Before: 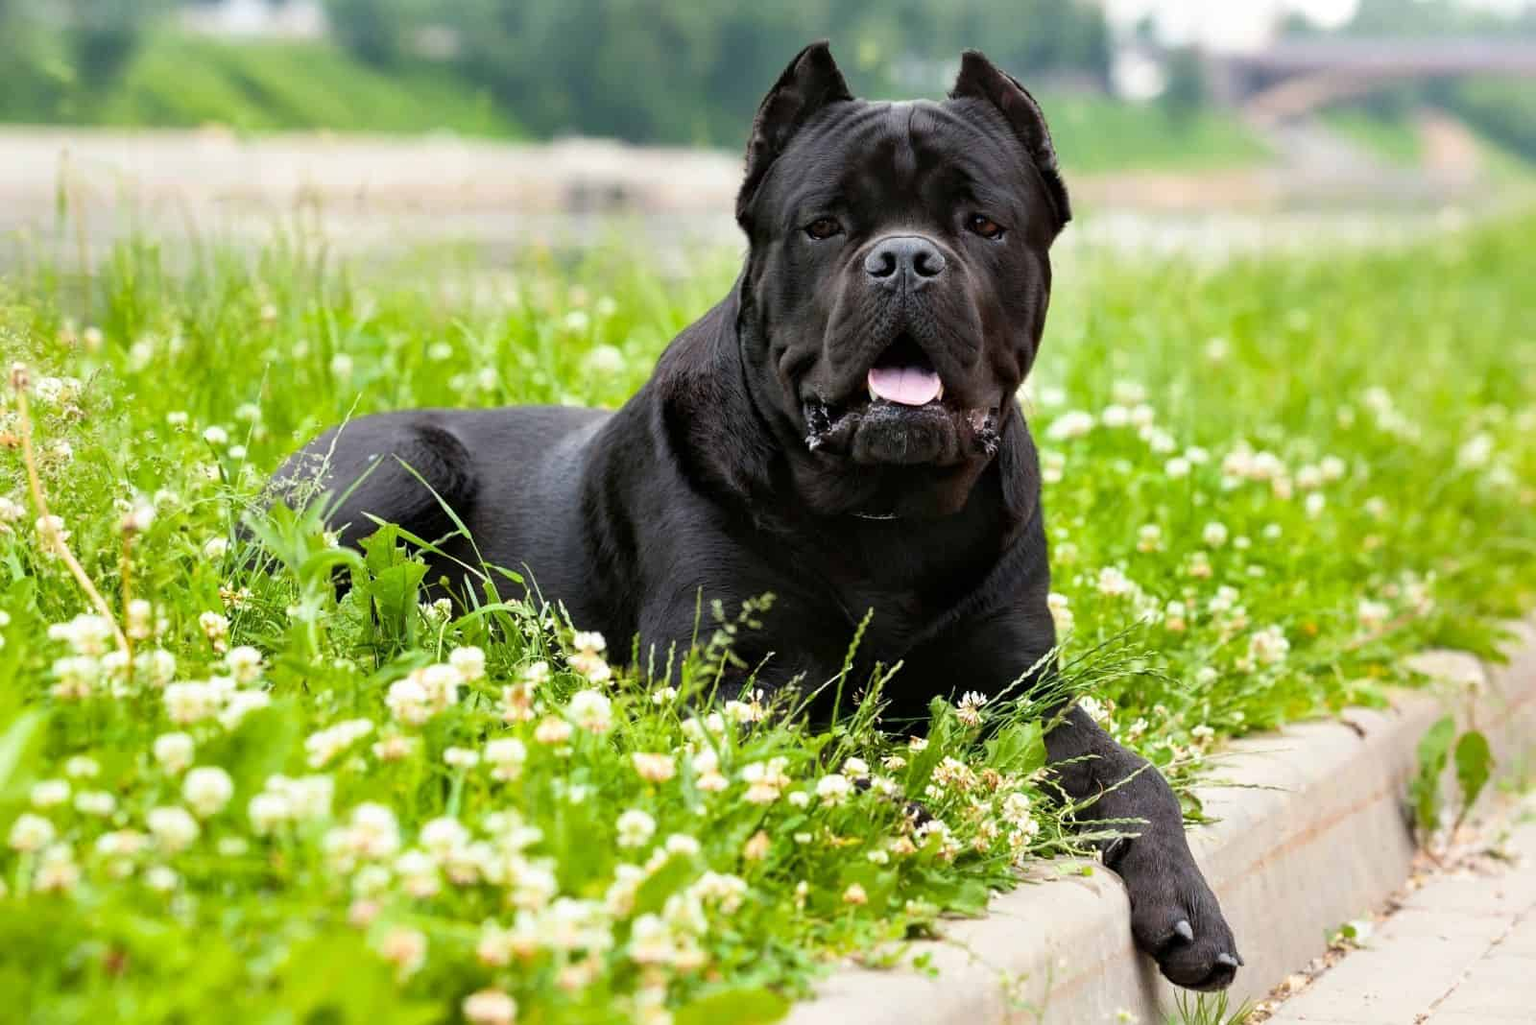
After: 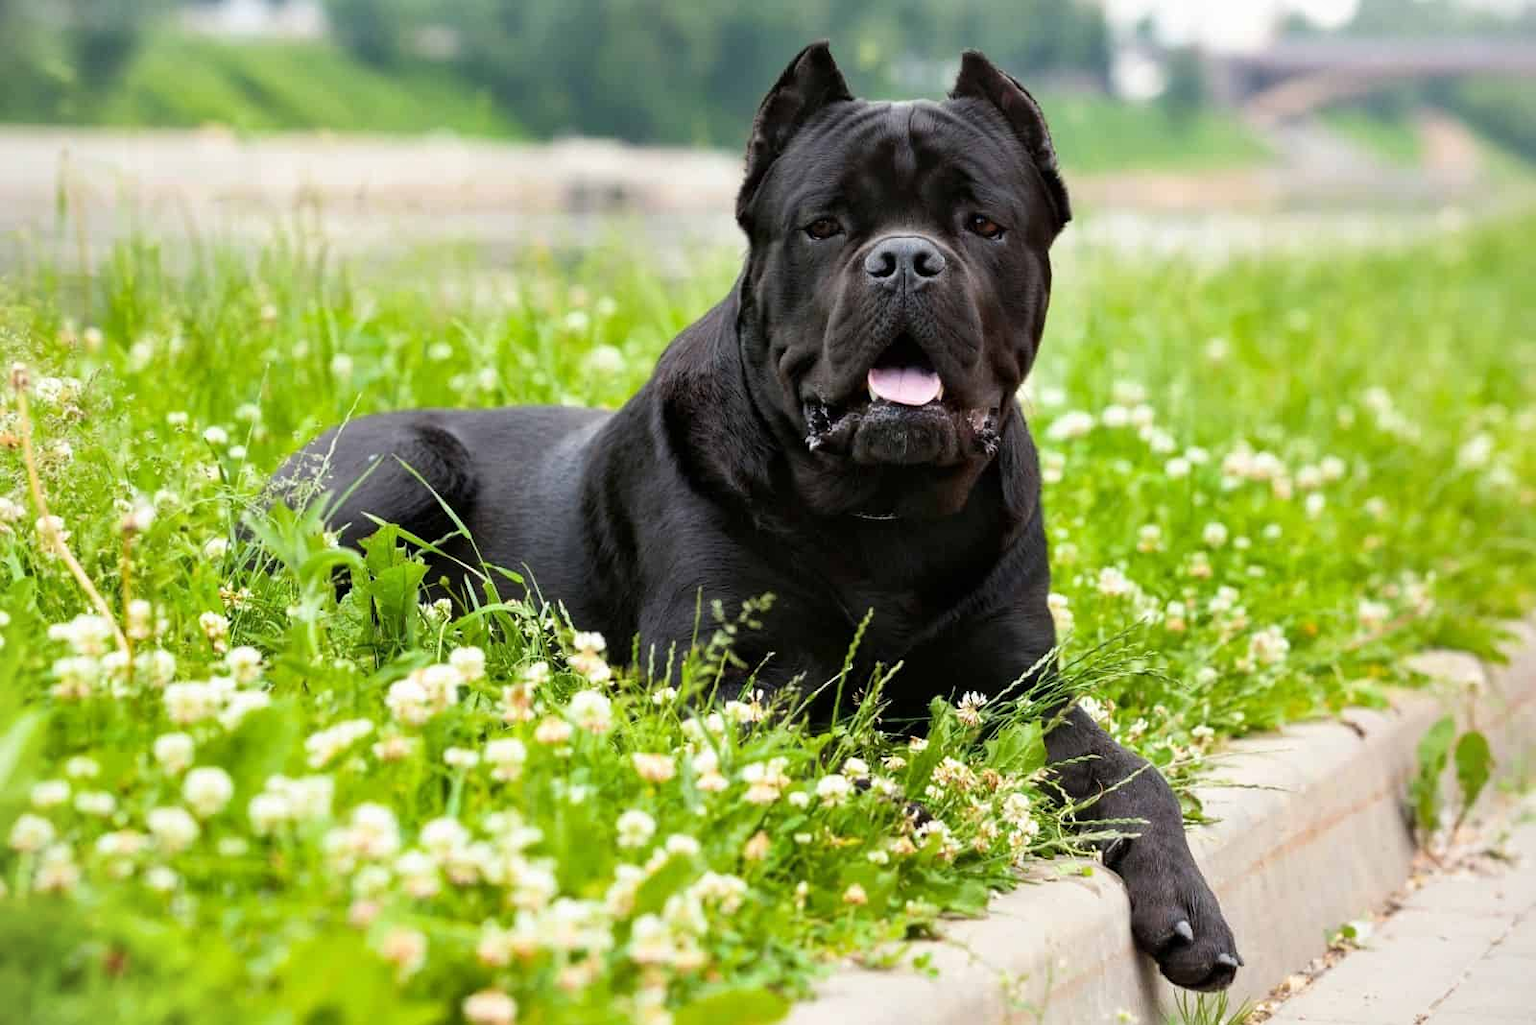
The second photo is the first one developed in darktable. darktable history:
vignetting: fall-off start 97.35%, fall-off radius 79.48%, width/height ratio 1.106
